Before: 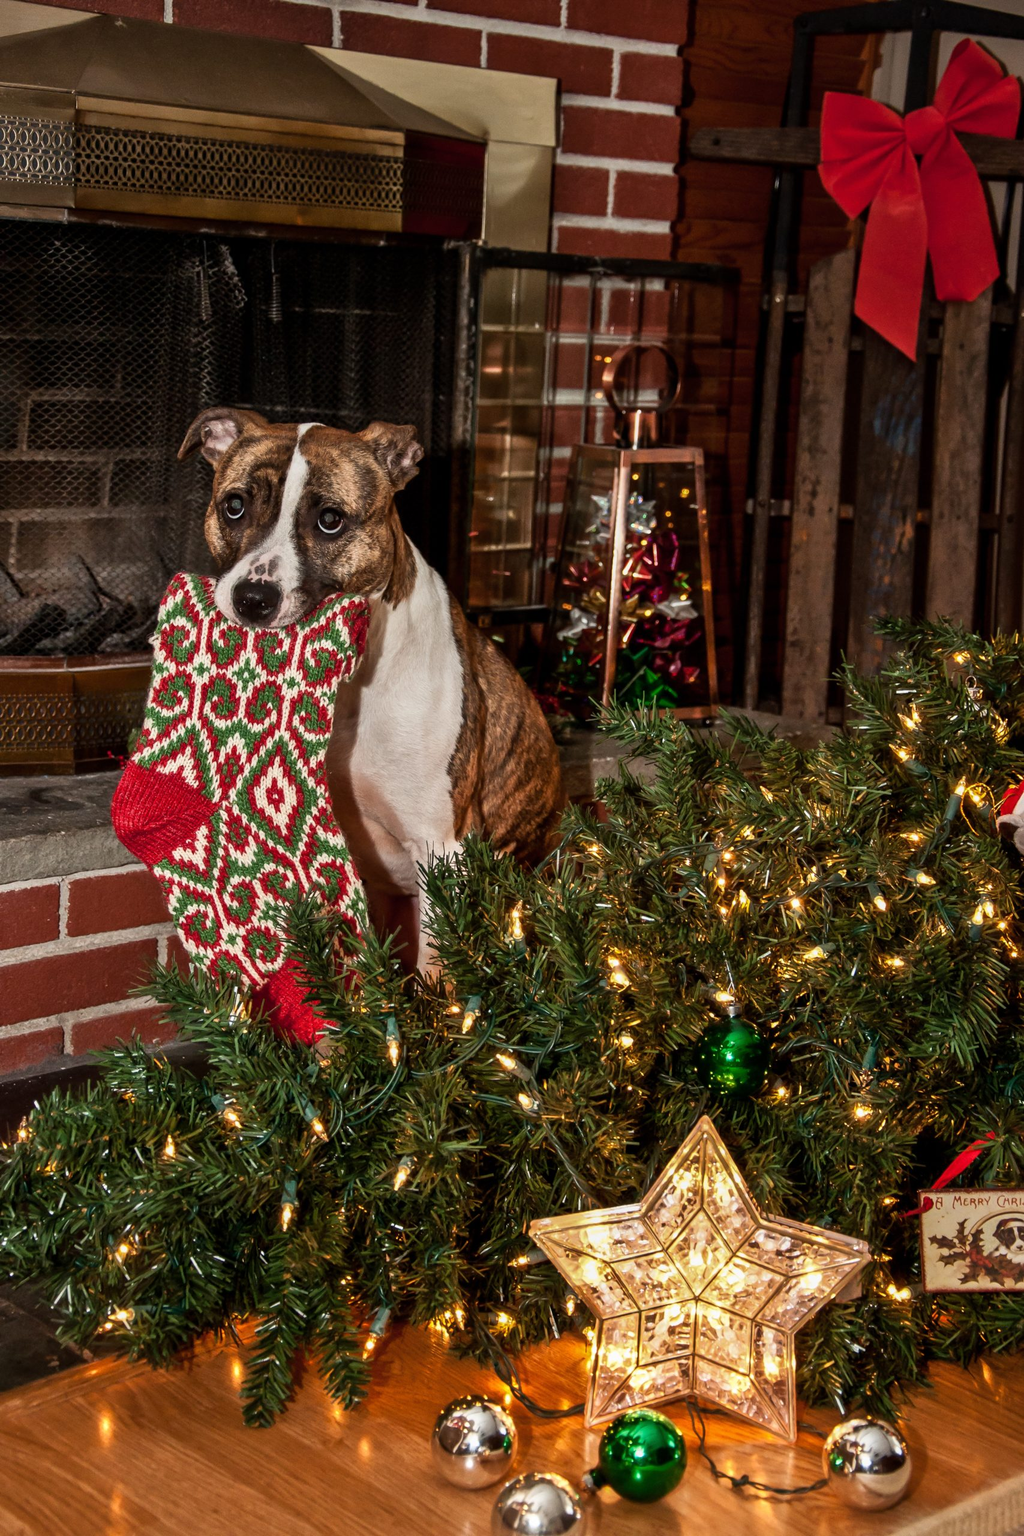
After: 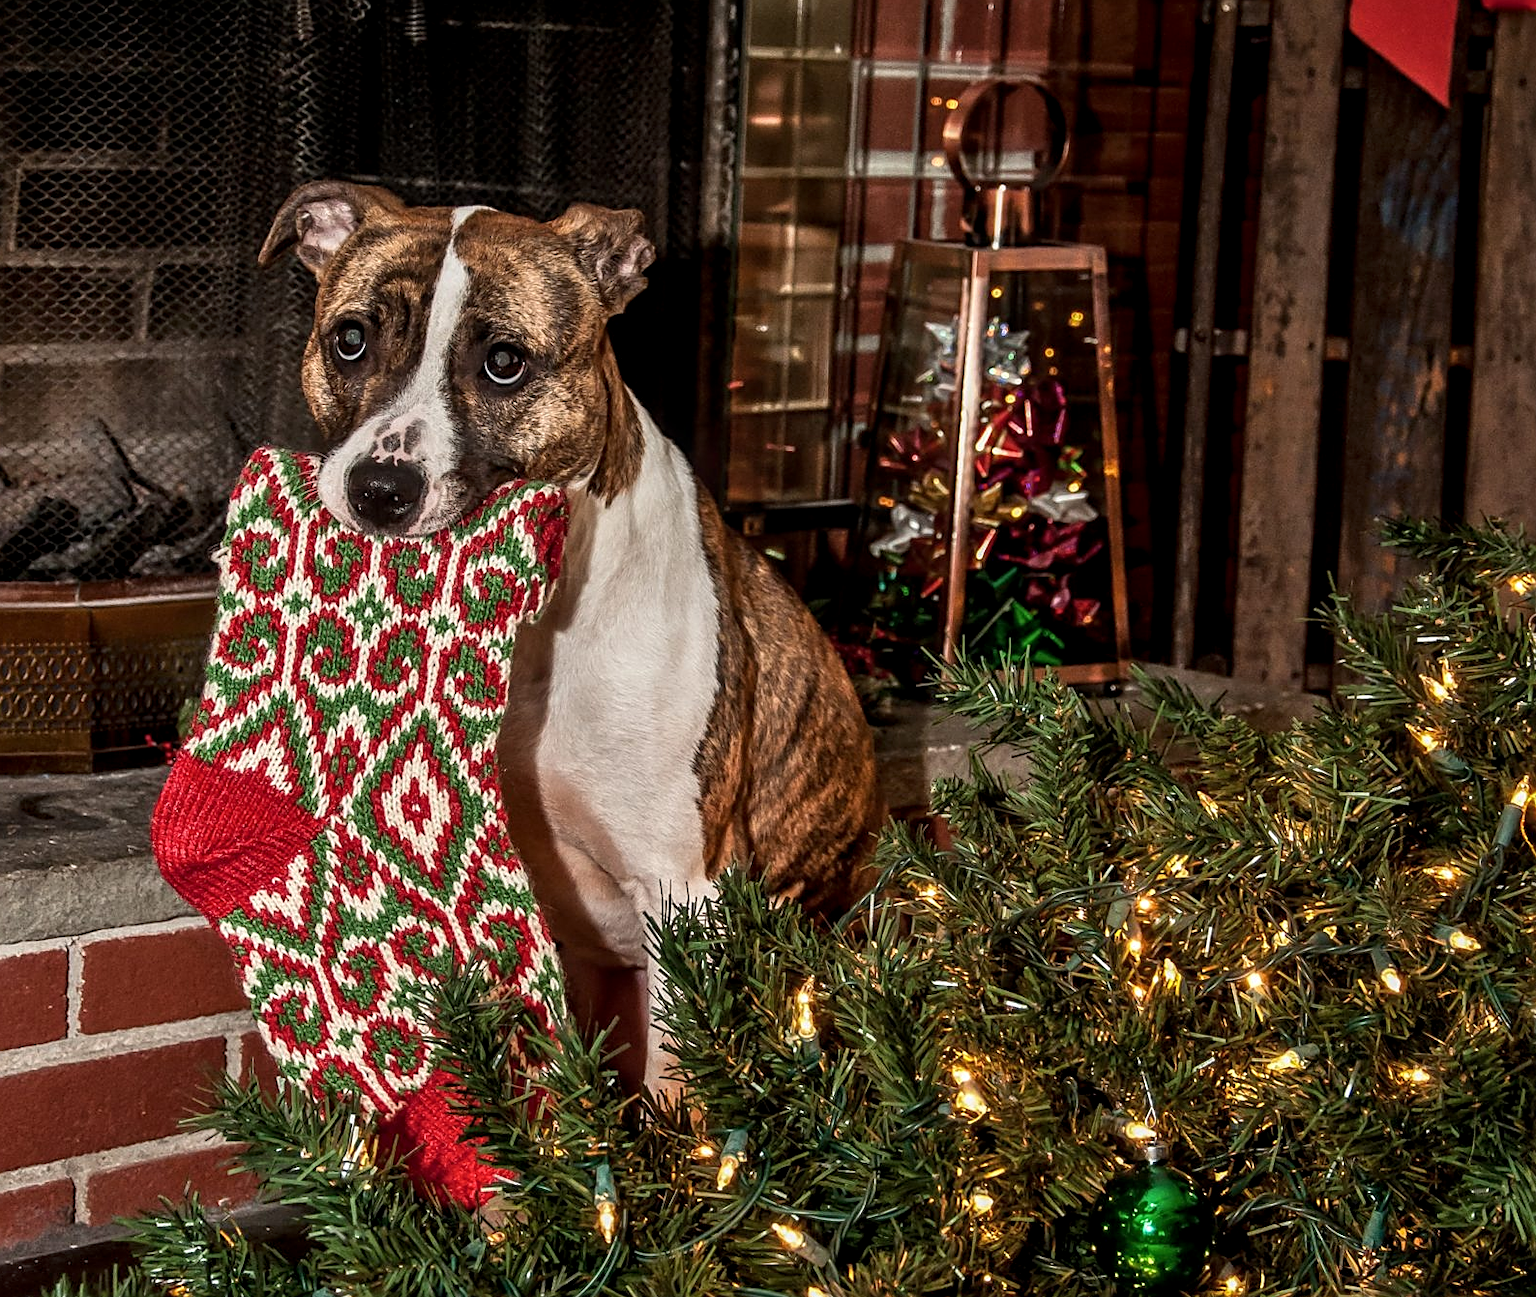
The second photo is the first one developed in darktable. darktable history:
sharpen: on, module defaults
crop: left 1.744%, top 19.225%, right 5.069%, bottom 28.357%
local contrast: detail 130%
